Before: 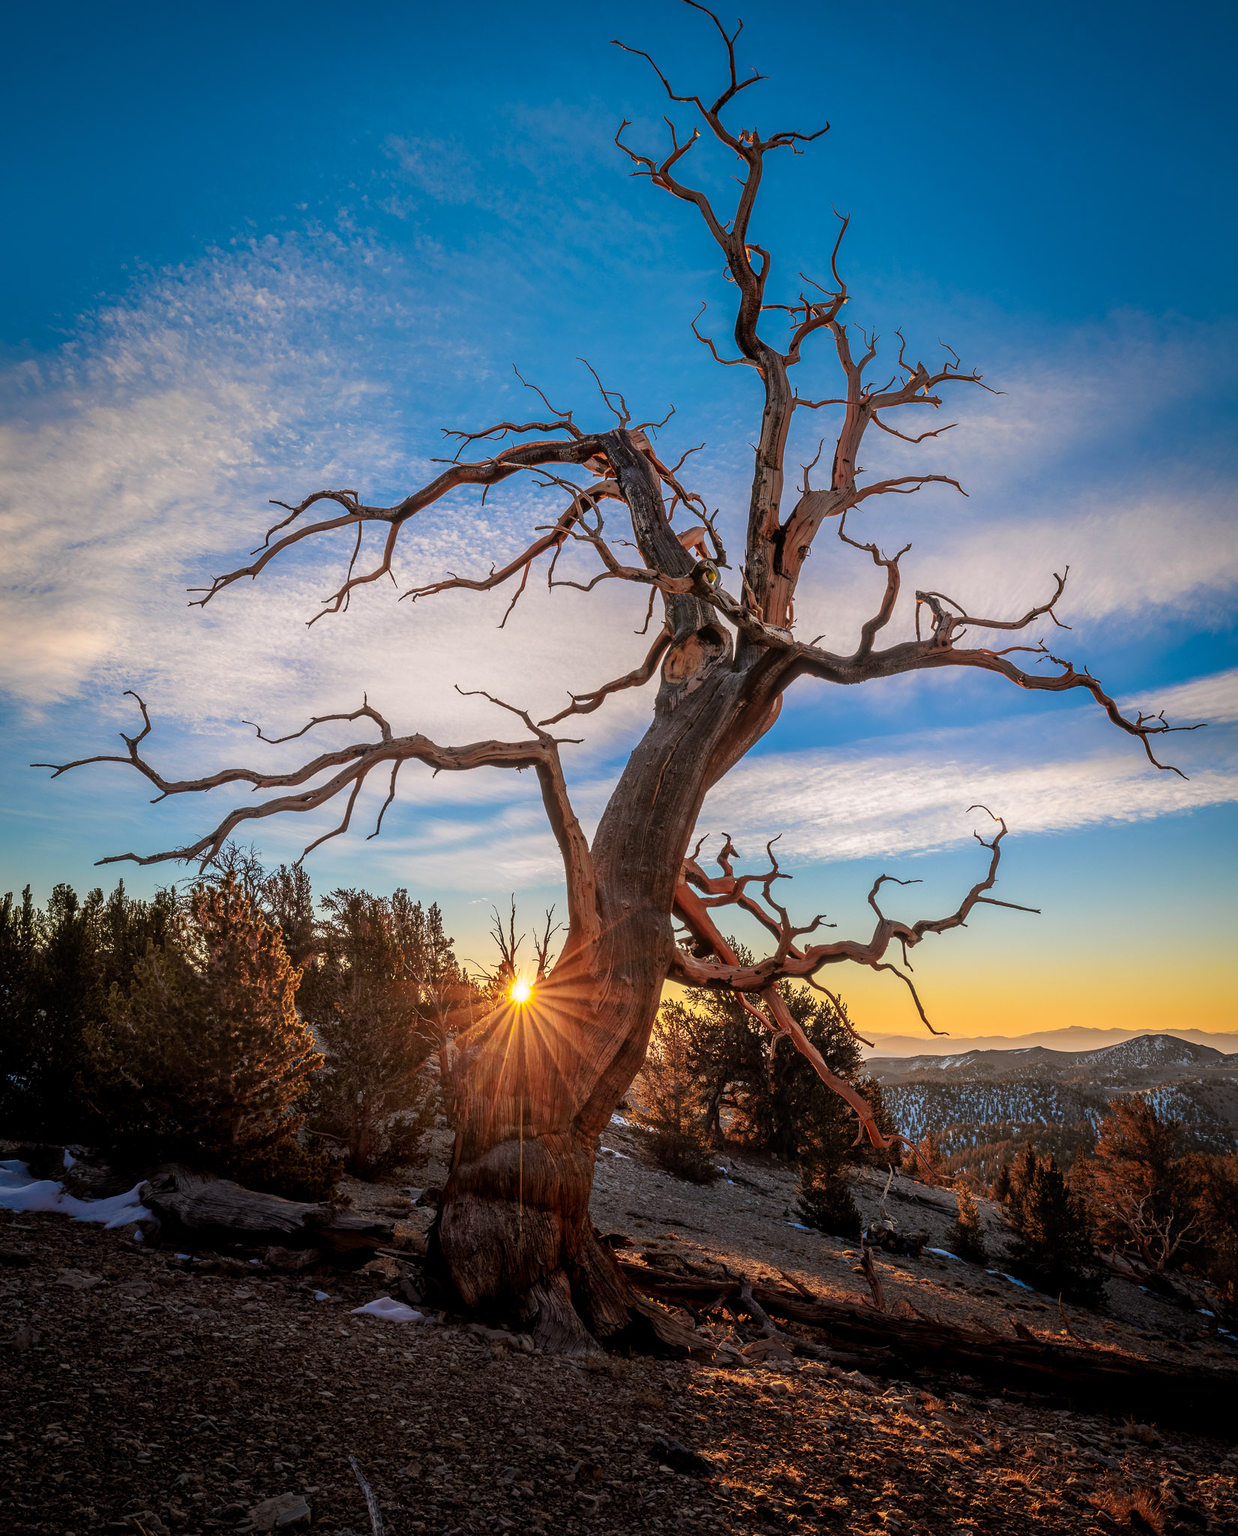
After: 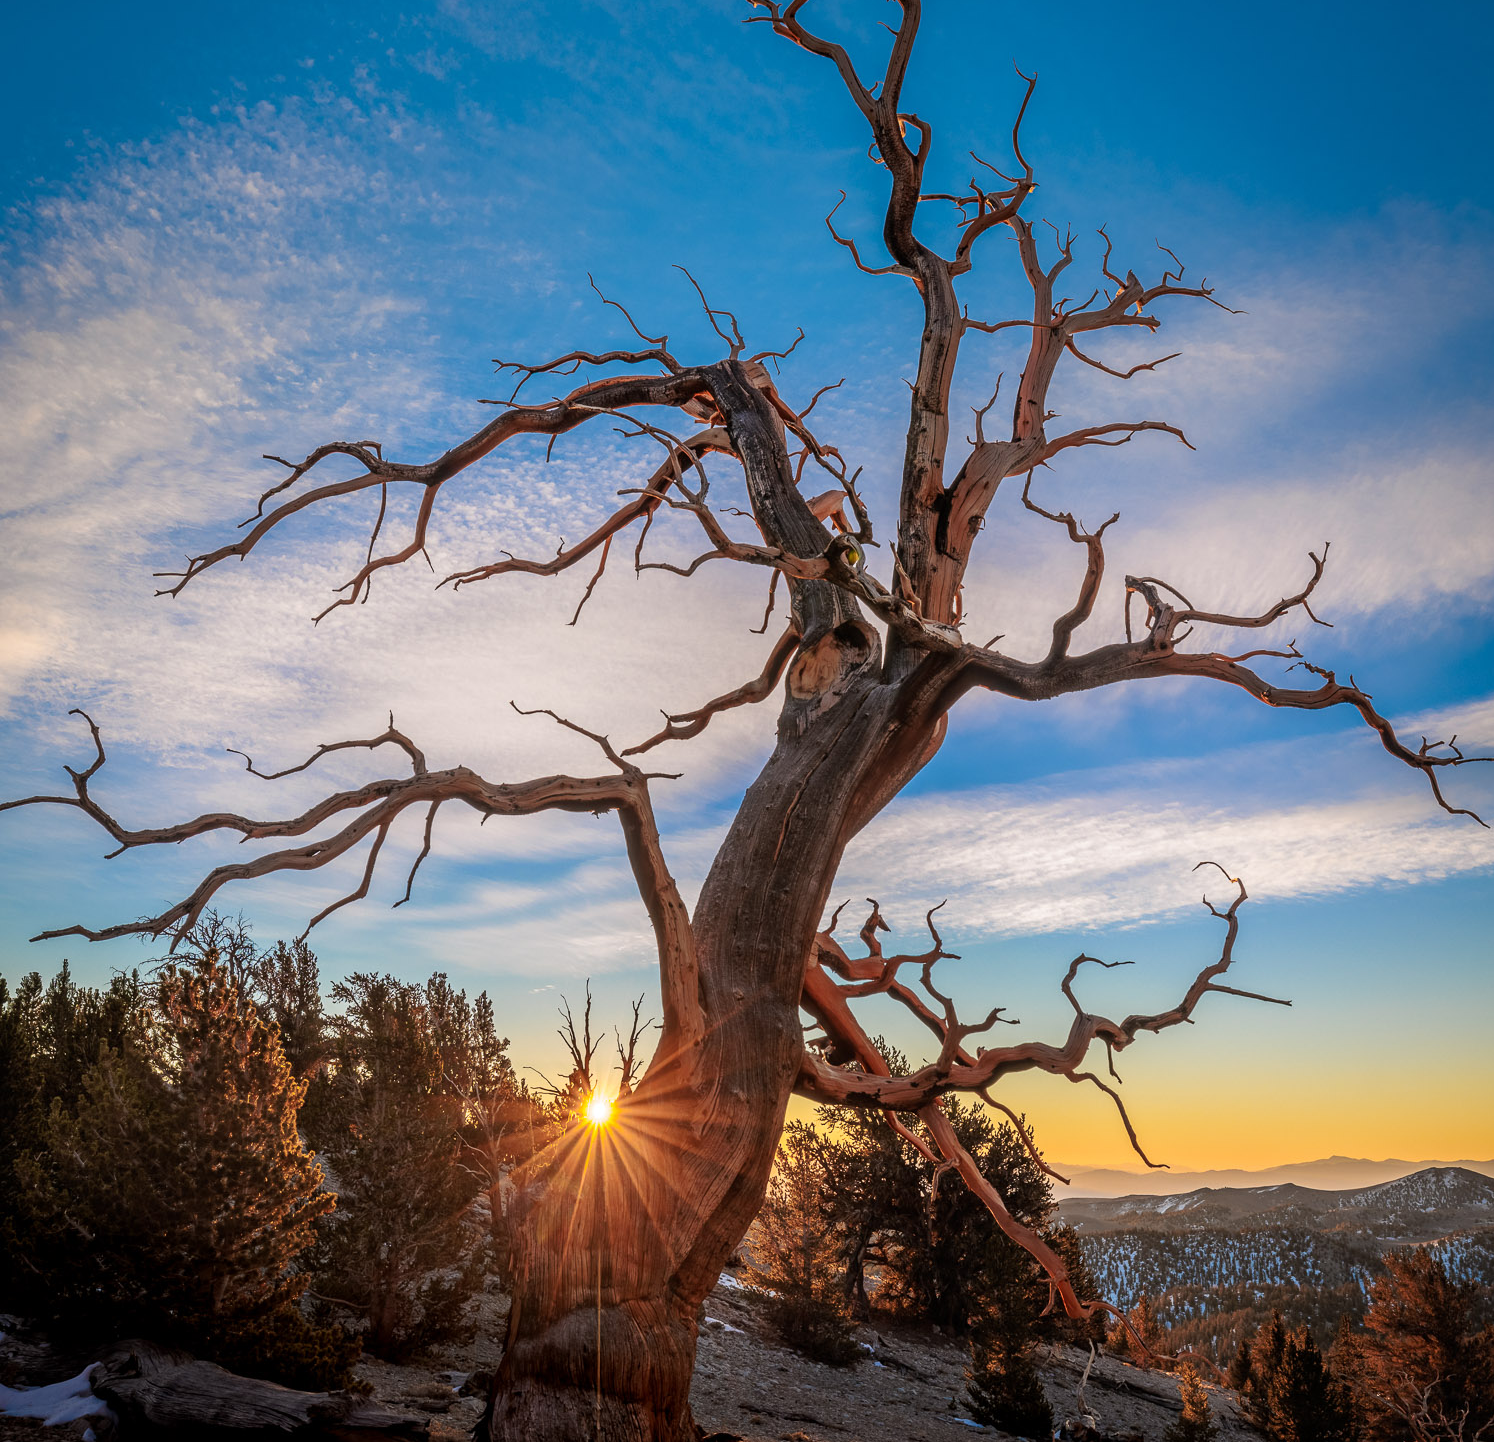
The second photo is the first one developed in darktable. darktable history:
crop: left 5.847%, top 10.394%, right 3.622%, bottom 19.187%
